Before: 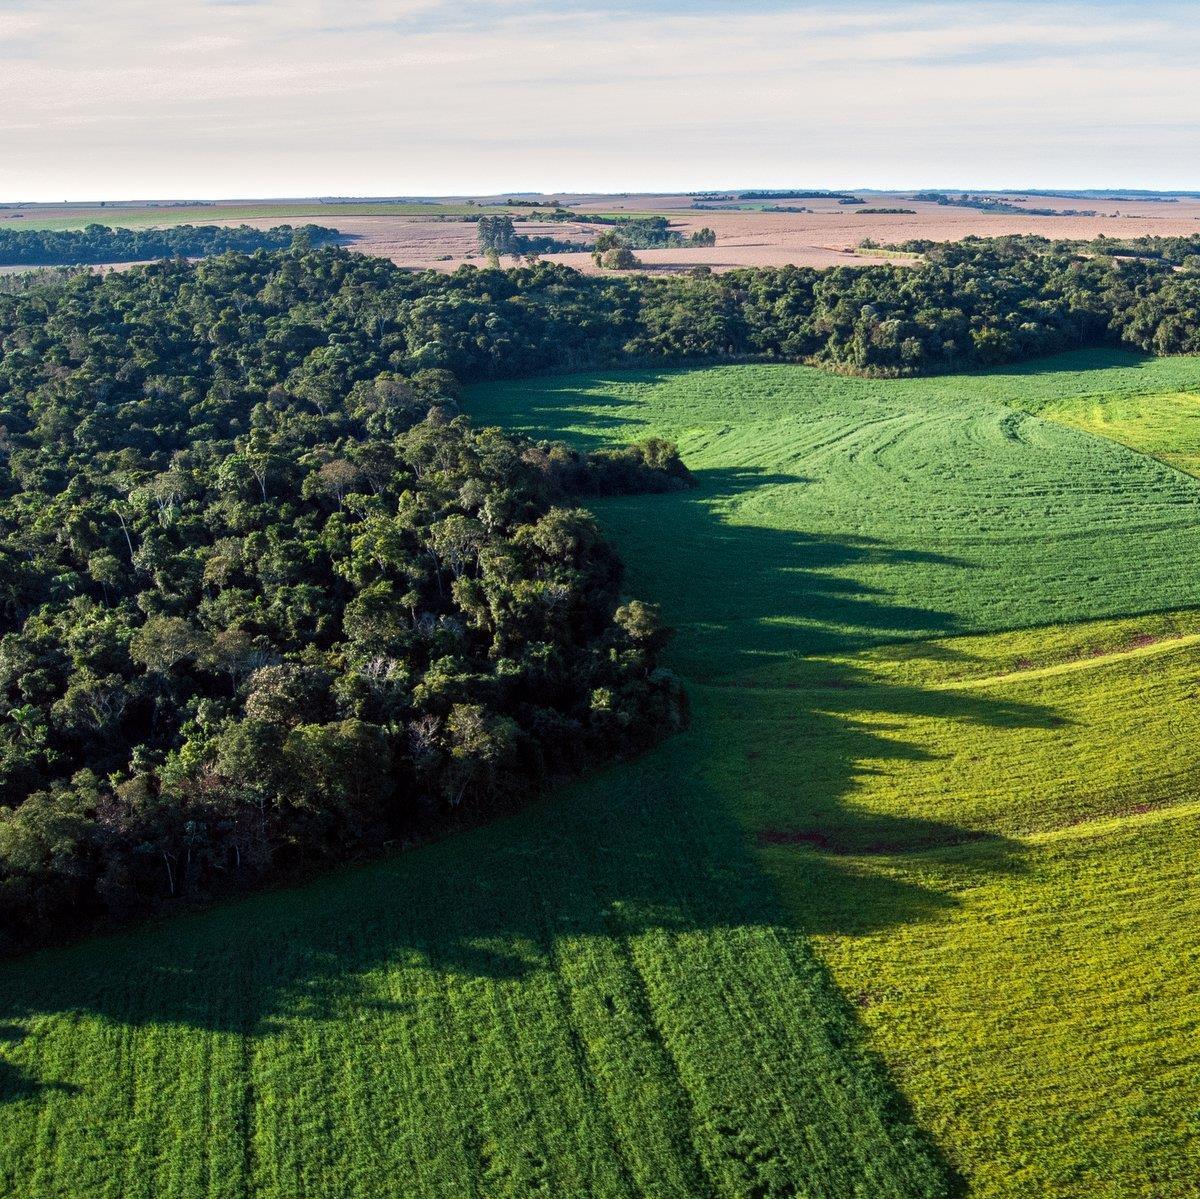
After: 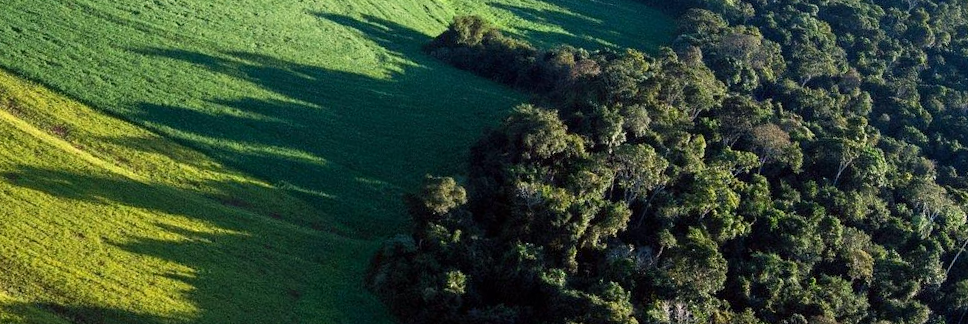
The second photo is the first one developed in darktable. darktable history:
white balance: red 1.009, blue 0.985
crop and rotate: angle 16.12°, top 30.835%, bottom 35.653%
